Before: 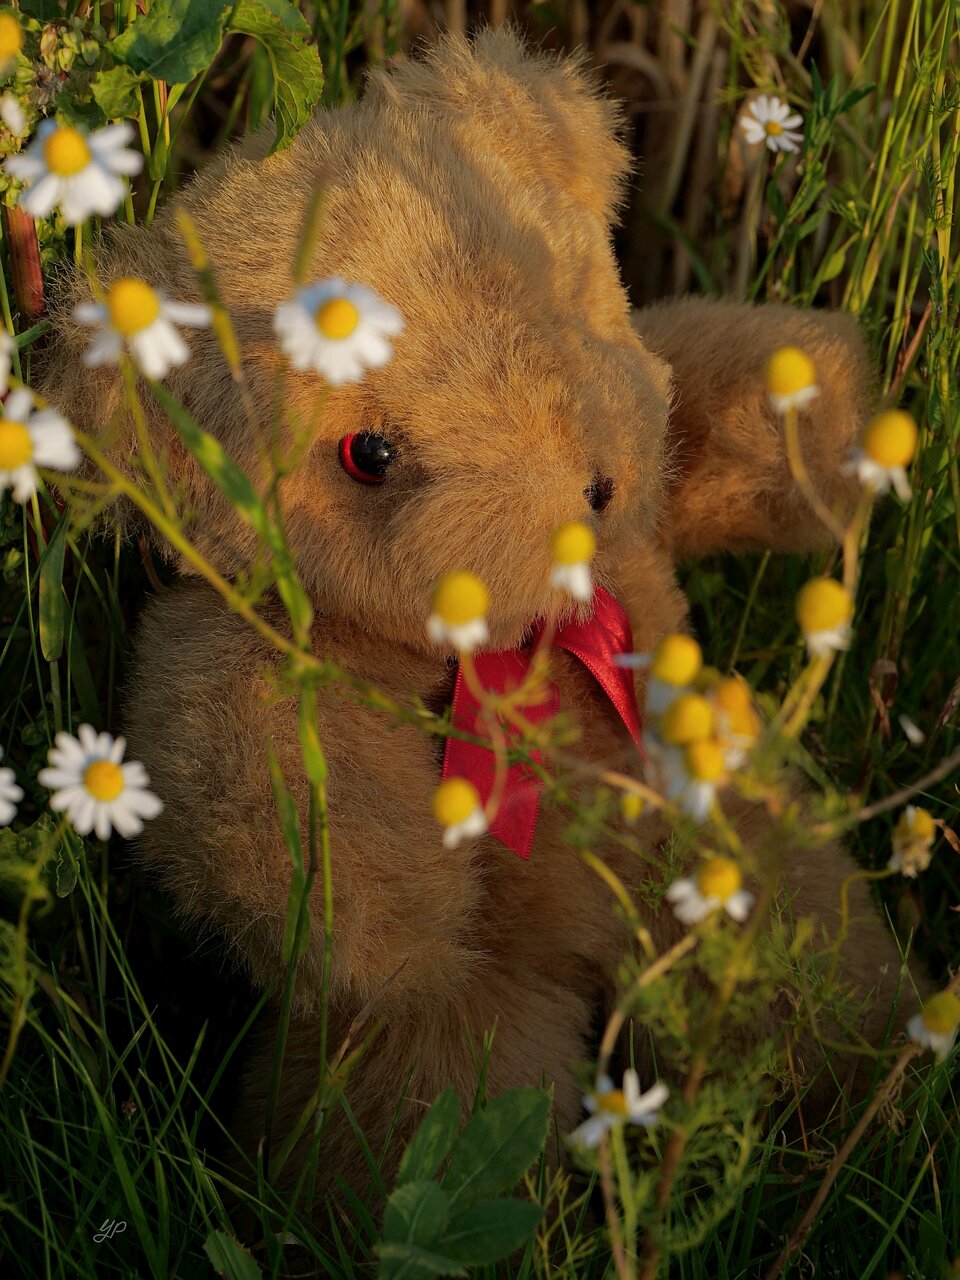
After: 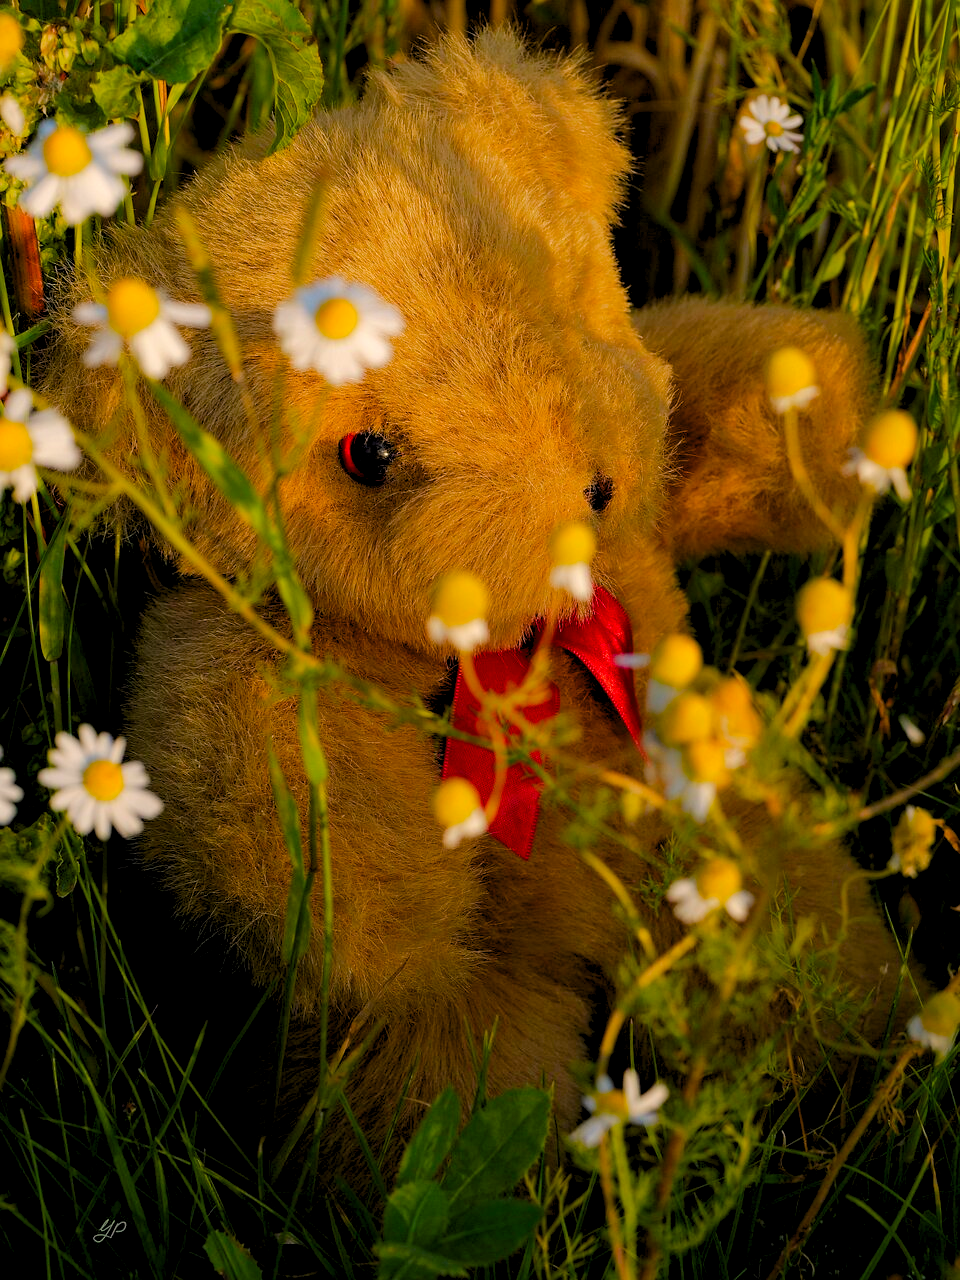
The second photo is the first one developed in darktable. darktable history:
levels: levels [0.073, 0.497, 0.972]
color balance rgb: highlights gain › chroma 3.028%, highlights gain › hue 60.18°, perceptual saturation grading › global saturation 20%, perceptual saturation grading › highlights -25.177%, perceptual saturation grading › shadows 50.022%, perceptual brilliance grading › mid-tones 10.892%, perceptual brilliance grading › shadows 15.595%, global vibrance 20%
